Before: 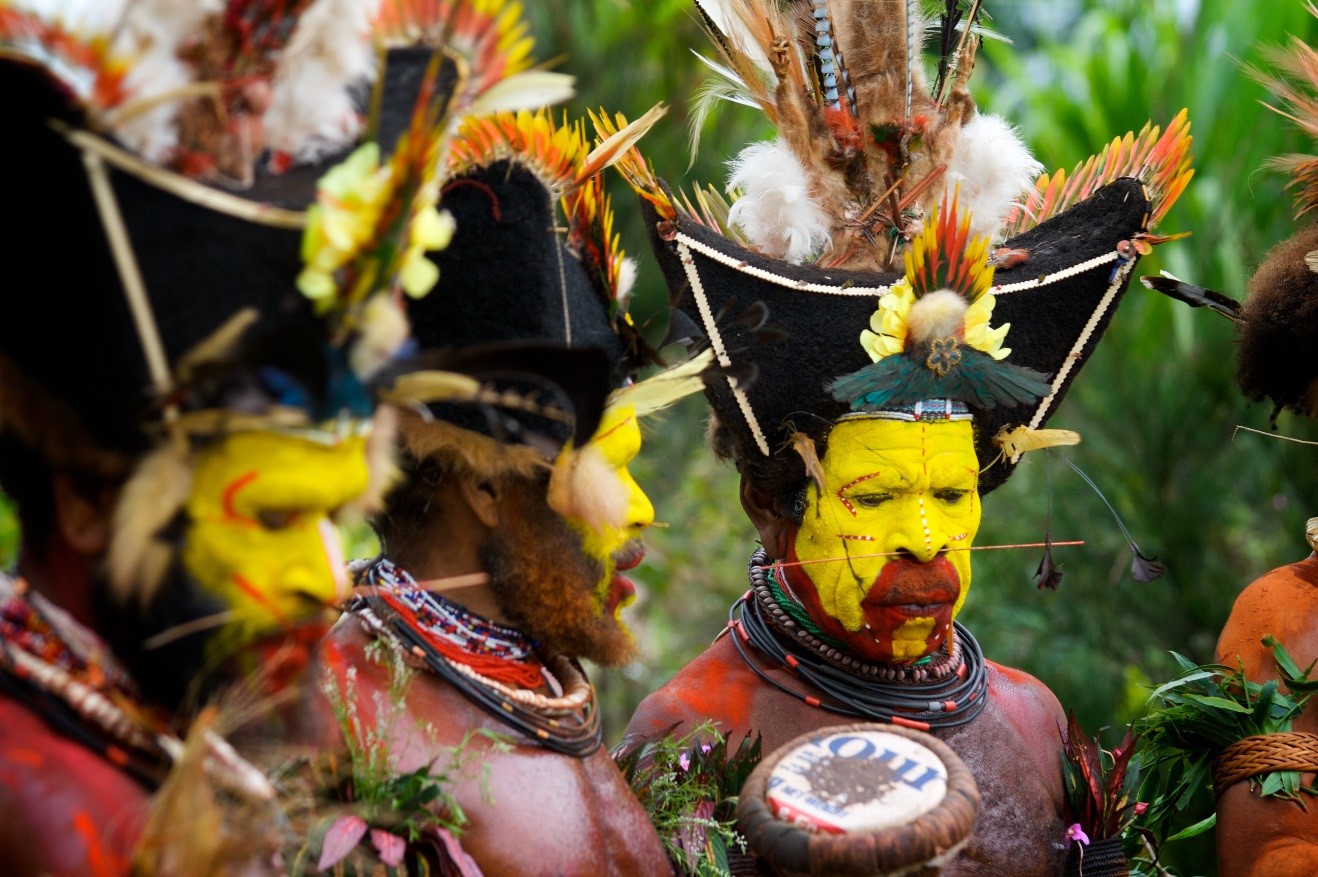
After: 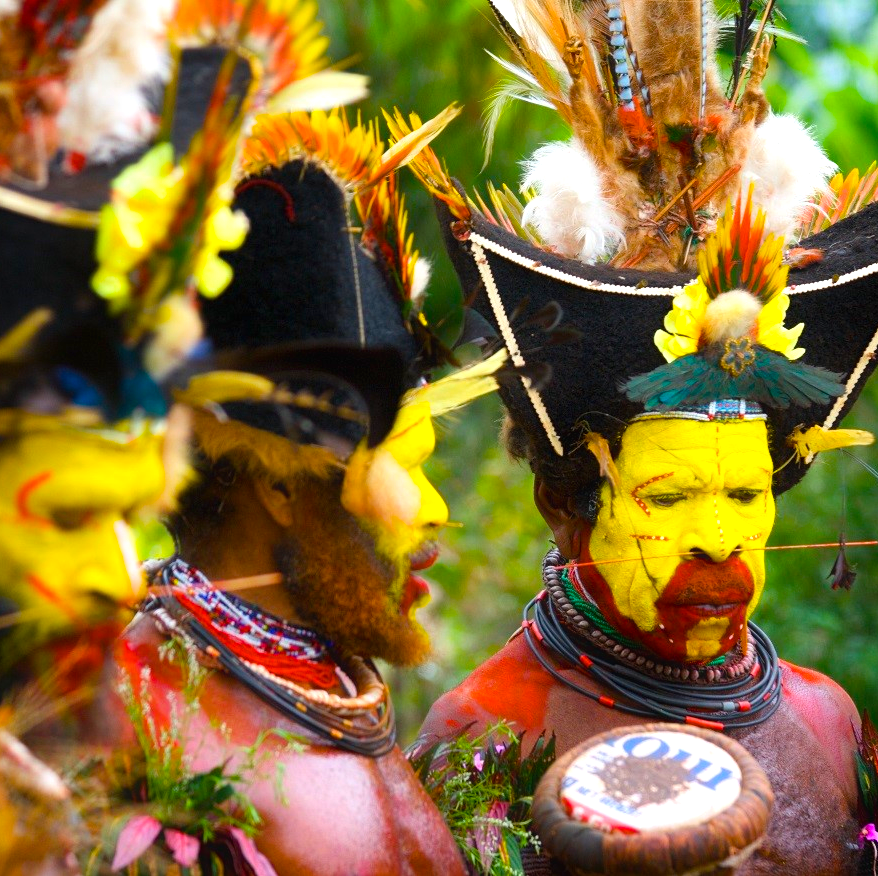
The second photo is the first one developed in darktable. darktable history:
crop and rotate: left 15.754%, right 17.579%
contrast equalizer: y [[0.5, 0.486, 0.447, 0.446, 0.489, 0.5], [0.5 ×6], [0.5 ×6], [0 ×6], [0 ×6]]
exposure: black level correction 0, exposure 0.5 EV, compensate highlight preservation false
color balance rgb: linear chroma grading › global chroma 15%, perceptual saturation grading › global saturation 30%
